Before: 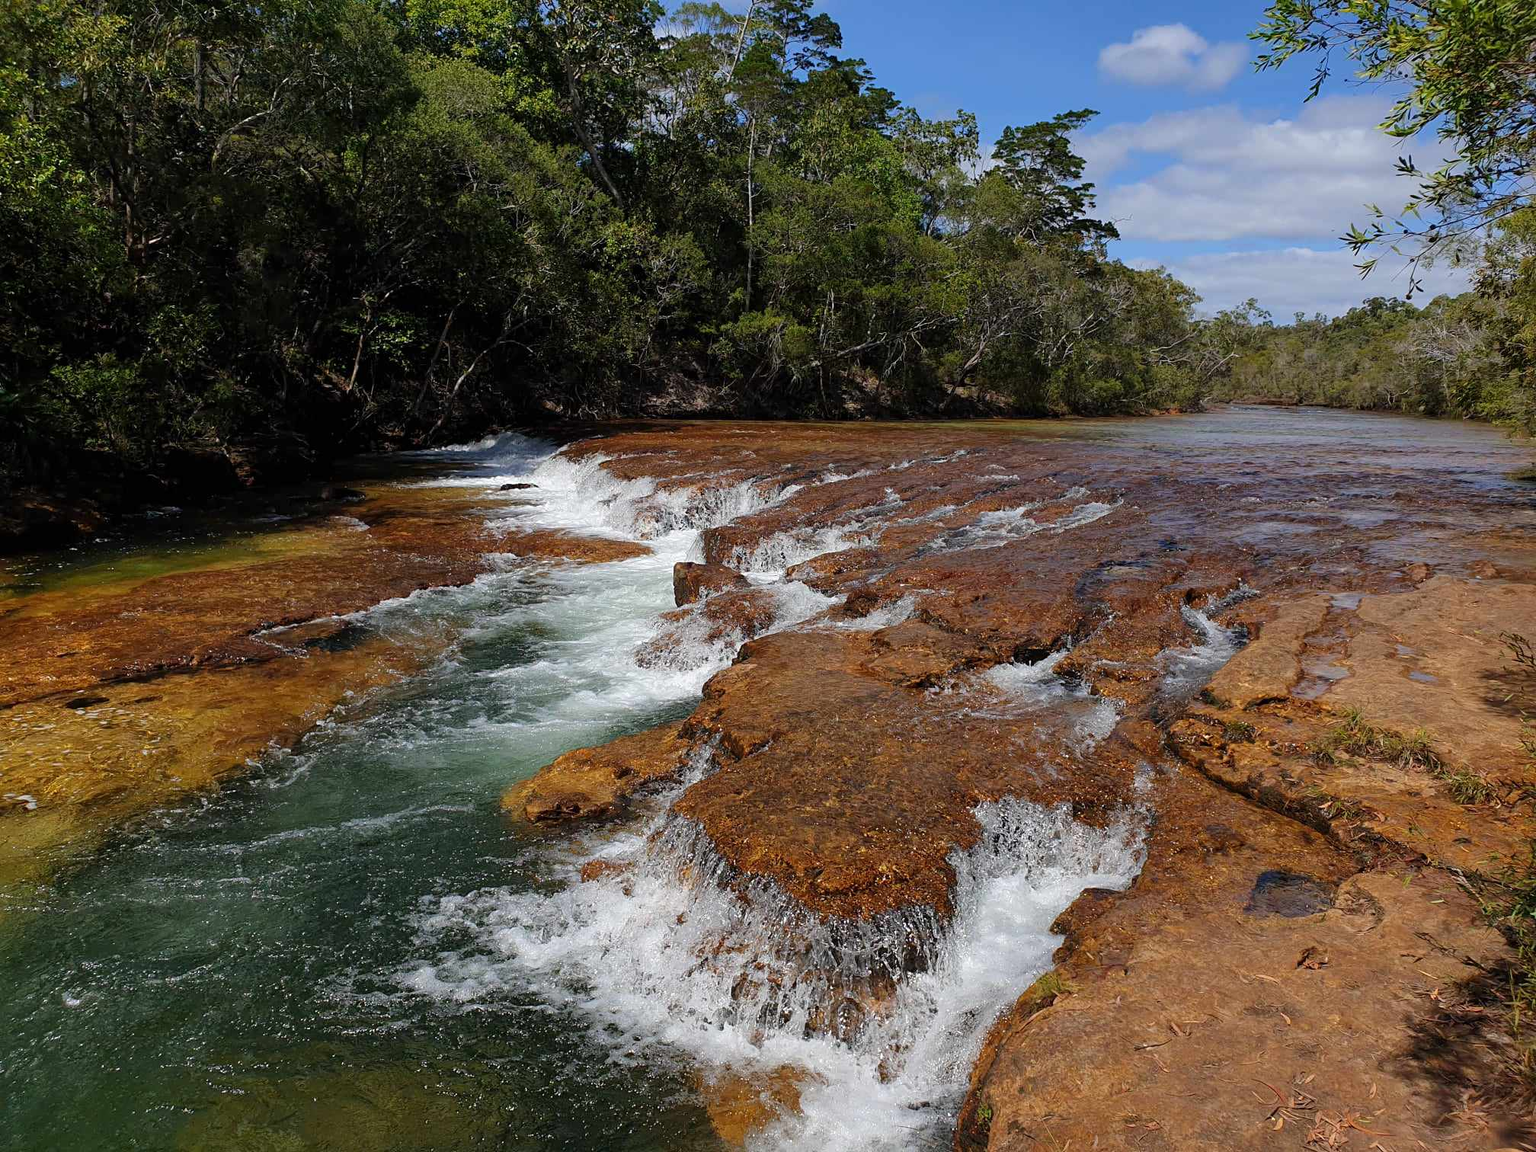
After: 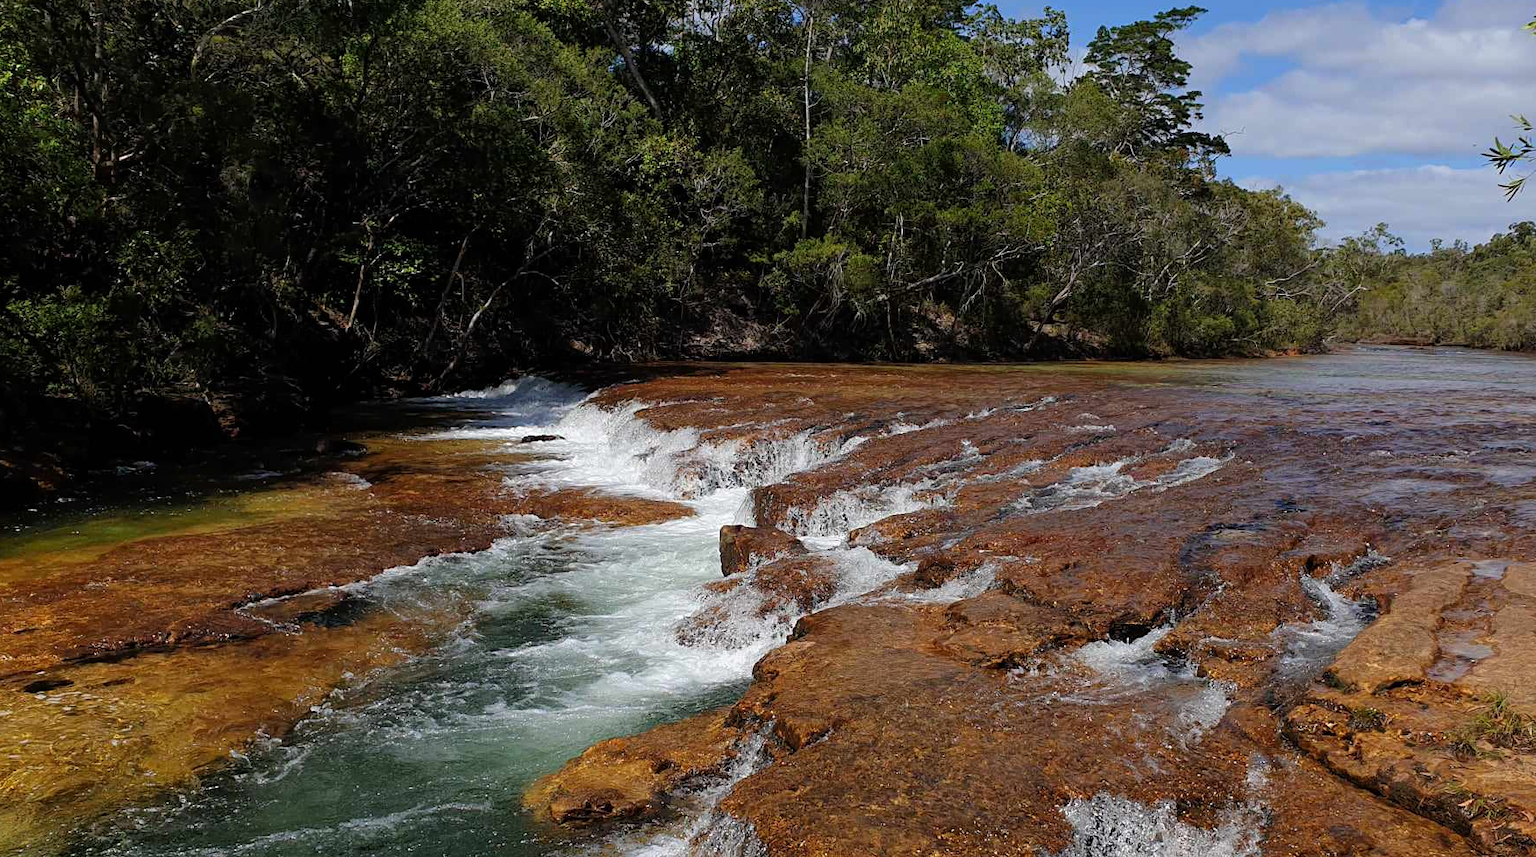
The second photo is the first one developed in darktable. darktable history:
tone equalizer: -8 EV -0.562 EV, edges refinement/feathering 500, mask exposure compensation -1.57 EV, preserve details no
crop: left 2.955%, top 9.009%, right 9.681%, bottom 25.92%
